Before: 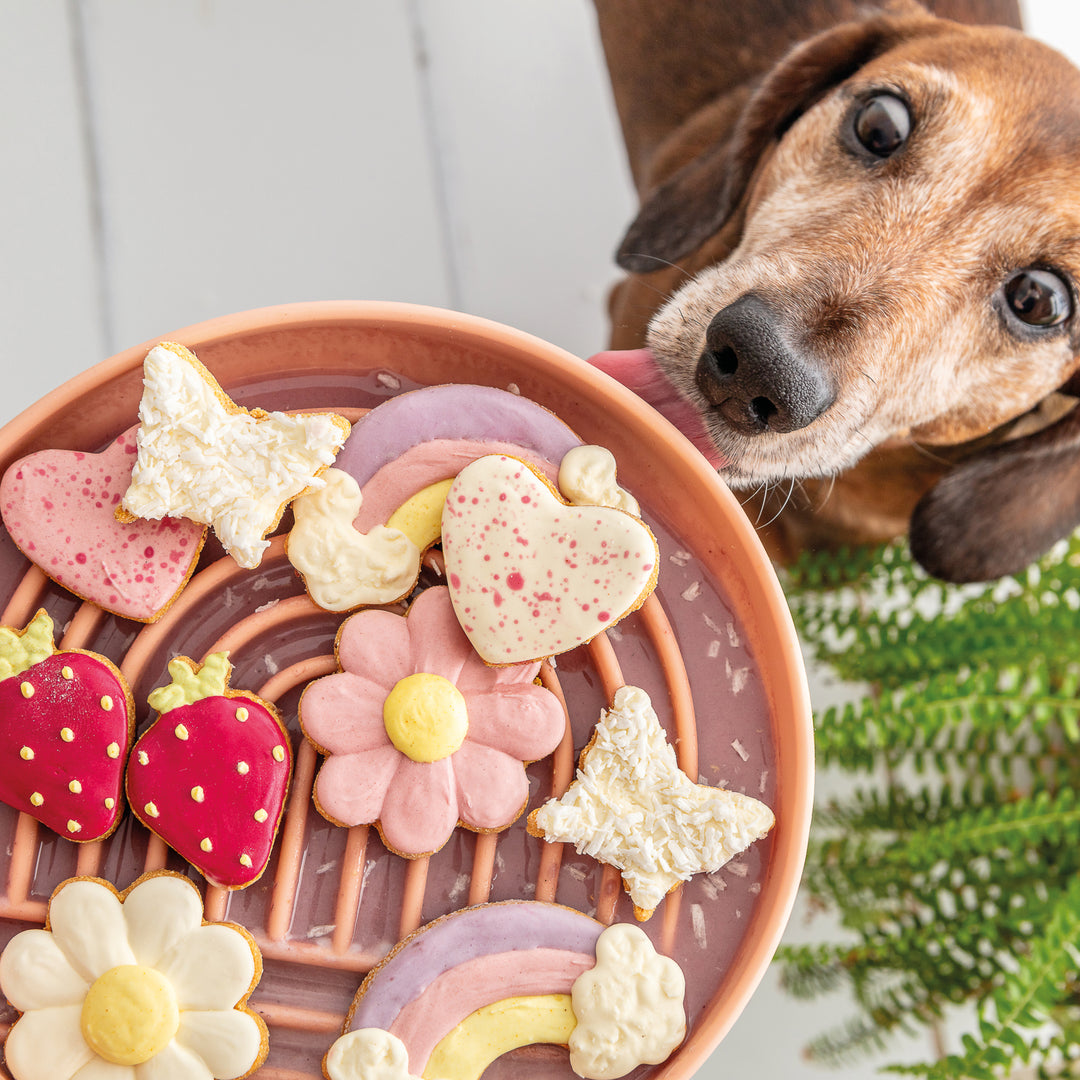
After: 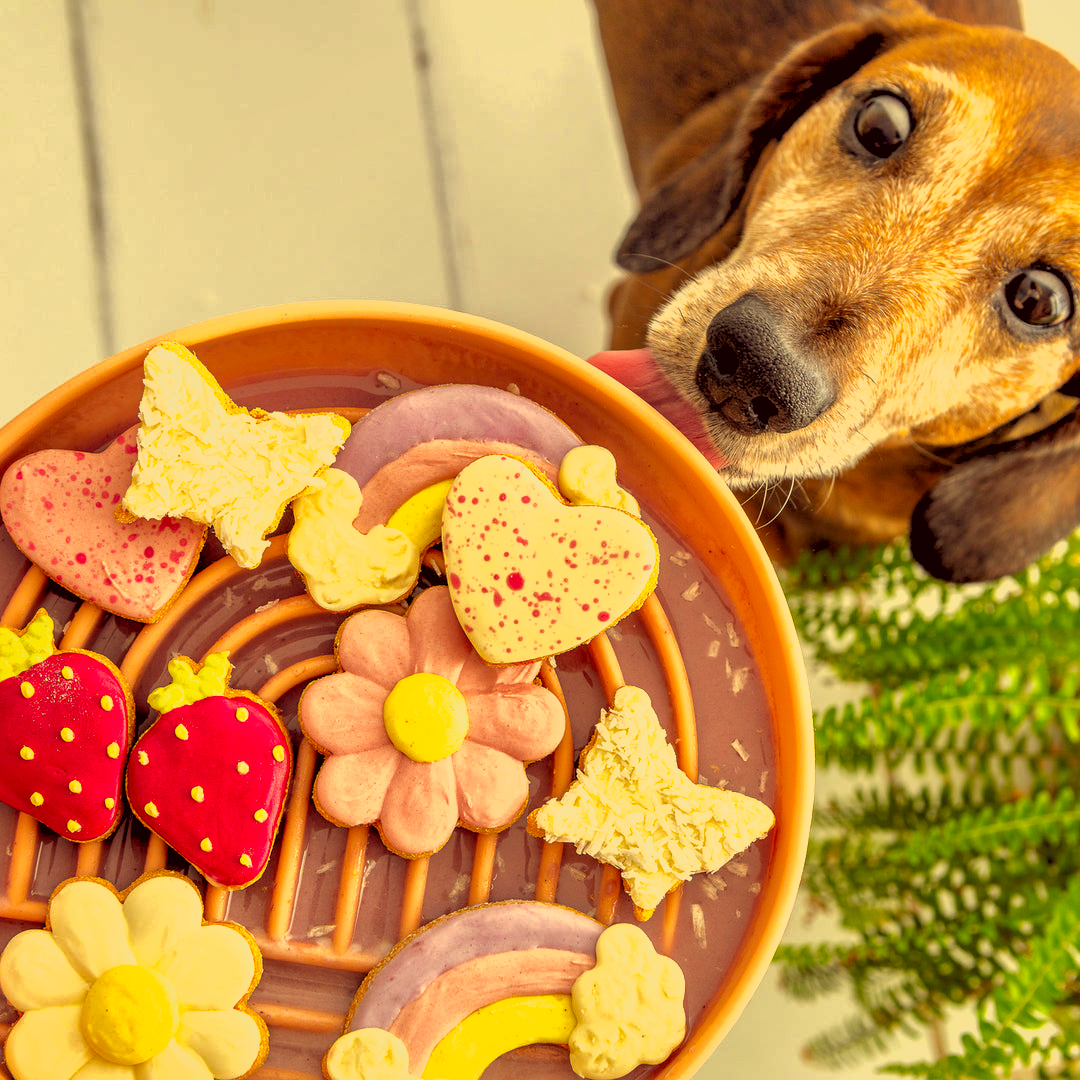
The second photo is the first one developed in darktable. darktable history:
shadows and highlights: highlights -60
color correction: highlights a* -0.482, highlights b* 40, shadows a* 9.8, shadows b* -0.161
contrast brightness saturation: brightness -0.09
exposure: exposure 0.6 EV, compensate highlight preservation false
rgb levels: levels [[0.034, 0.472, 0.904], [0, 0.5, 1], [0, 0.5, 1]]
lowpass: radius 0.1, contrast 0.85, saturation 1.1, unbound 0
